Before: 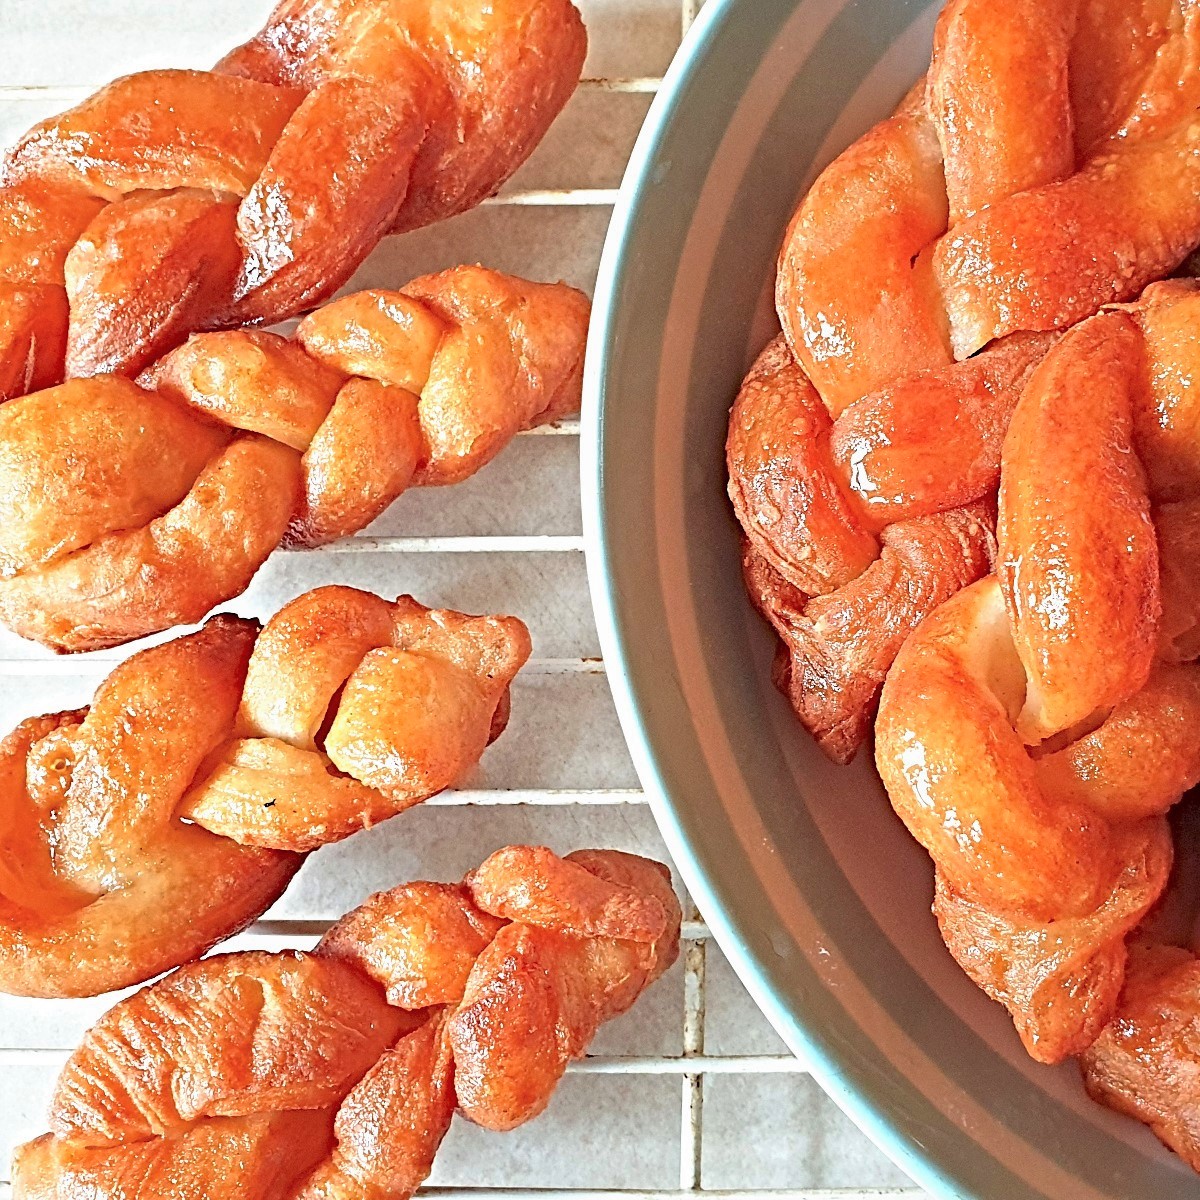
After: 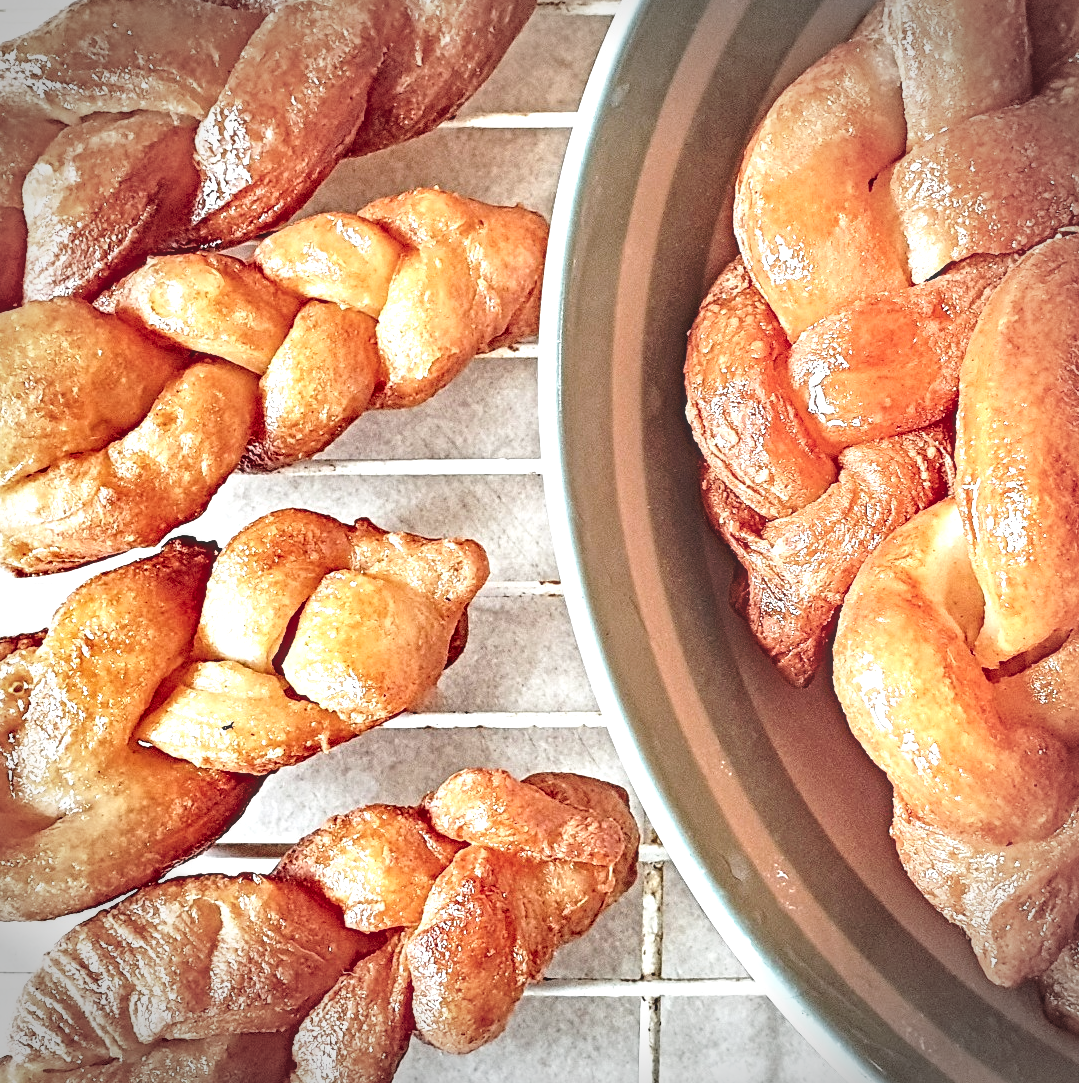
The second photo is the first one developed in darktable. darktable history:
tone equalizer: -8 EV -0.412 EV, -7 EV -0.388 EV, -6 EV -0.363 EV, -5 EV -0.208 EV, -3 EV 0.217 EV, -2 EV 0.31 EV, -1 EV 0.41 EV, +0 EV 0.401 EV, edges refinement/feathering 500, mask exposure compensation -1.57 EV, preserve details no
exposure: black level correction -0.062, exposure -0.049 EV, compensate exposure bias true, compensate highlight preservation false
shadows and highlights: soften with gaussian
crop: left 3.506%, top 6.489%, right 6.508%, bottom 3.196%
vignetting: fall-off start 88.98%, fall-off radius 44.55%, brightness -0.575, width/height ratio 1.16, unbound false
base curve: curves: ch0 [(0, 0) (0.036, 0.025) (0.121, 0.166) (0.206, 0.329) (0.605, 0.79) (1, 1)], preserve colors none
local contrast: detail 150%
